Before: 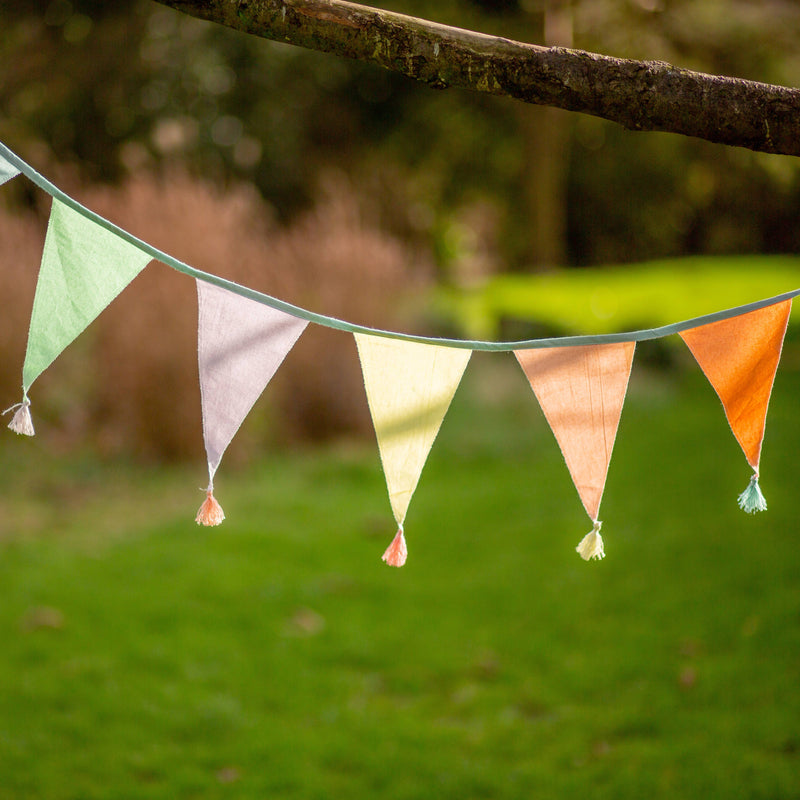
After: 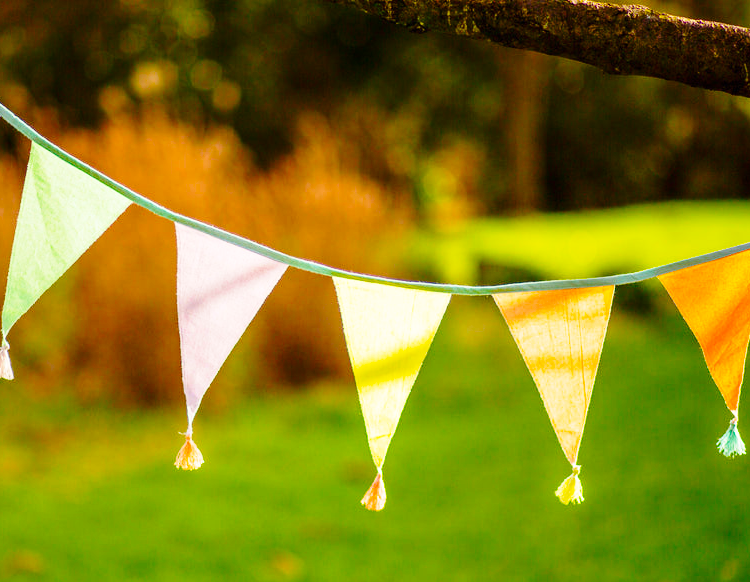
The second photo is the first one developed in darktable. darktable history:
crop: left 2.683%, top 7.089%, right 3.445%, bottom 20.143%
base curve: curves: ch0 [(0, 0) (0.028, 0.03) (0.121, 0.232) (0.46, 0.748) (0.859, 0.968) (1, 1)], preserve colors none
color balance rgb: shadows lift › luminance -19.797%, perceptual saturation grading › global saturation 30.561%, global vibrance 50.02%
